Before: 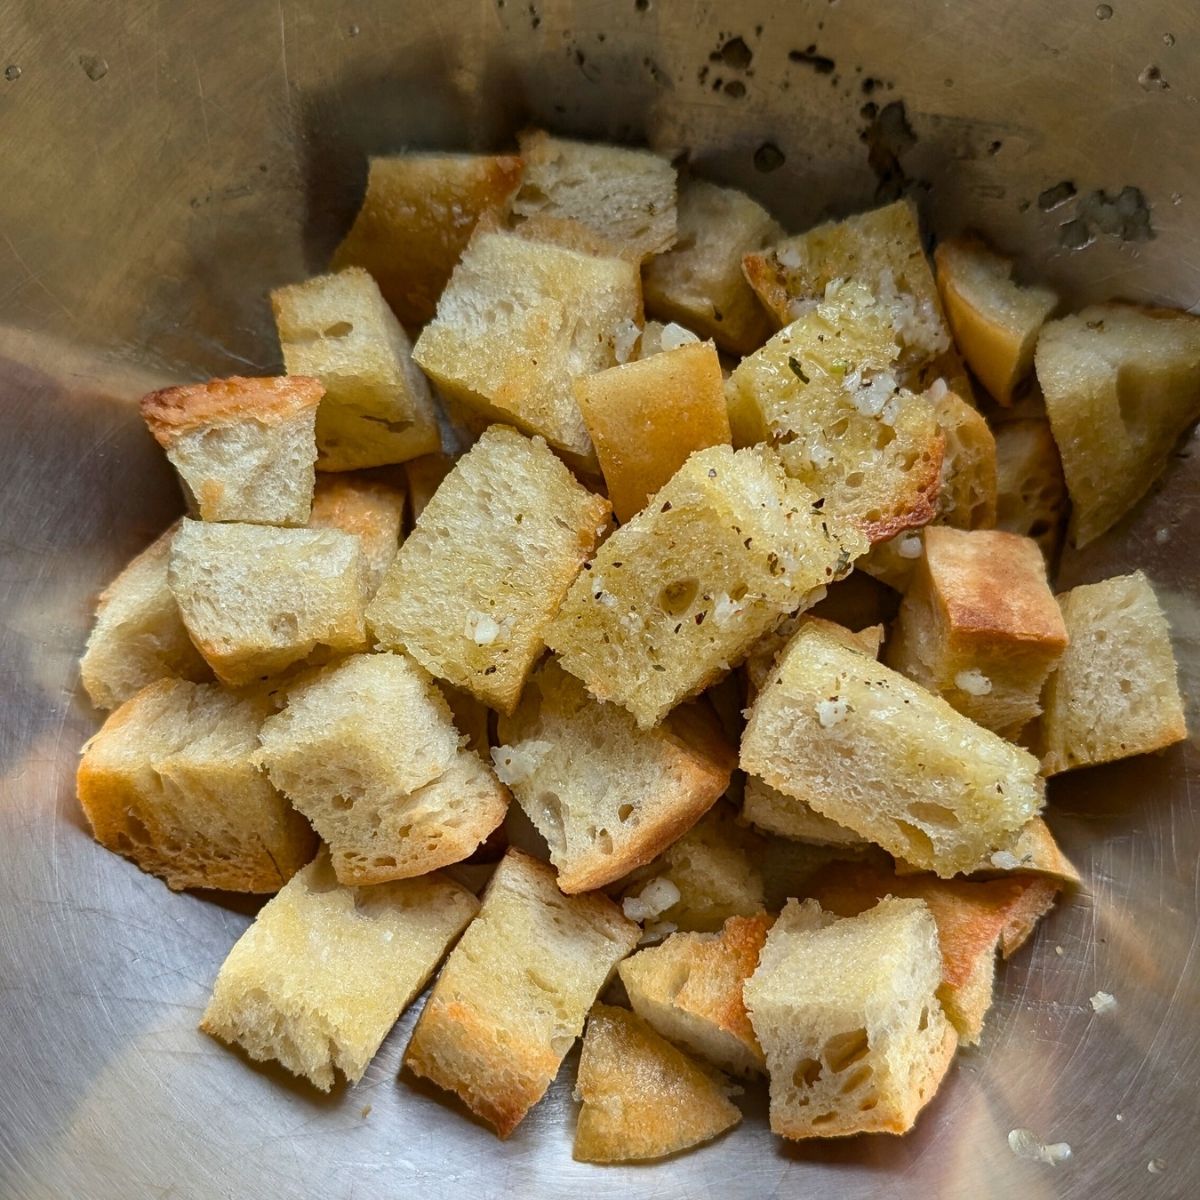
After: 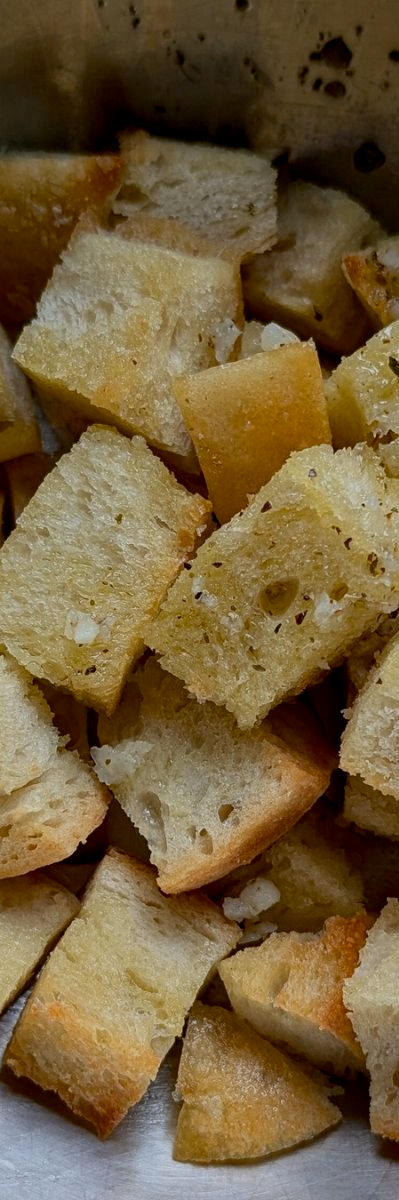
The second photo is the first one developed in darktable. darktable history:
crop: left 33.36%, right 33.36%
exposure: black level correction 0.009, exposure -0.637 EV, compensate highlight preservation false
white balance: red 1.004, blue 1.024
